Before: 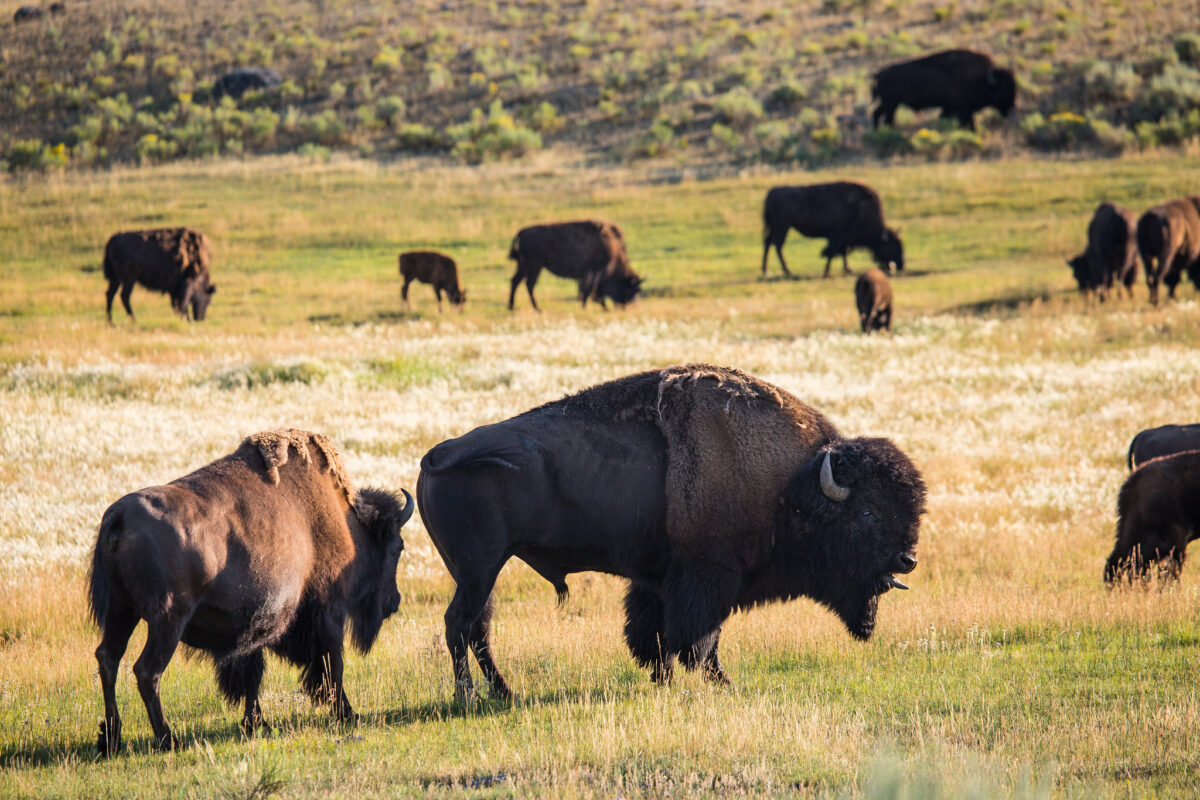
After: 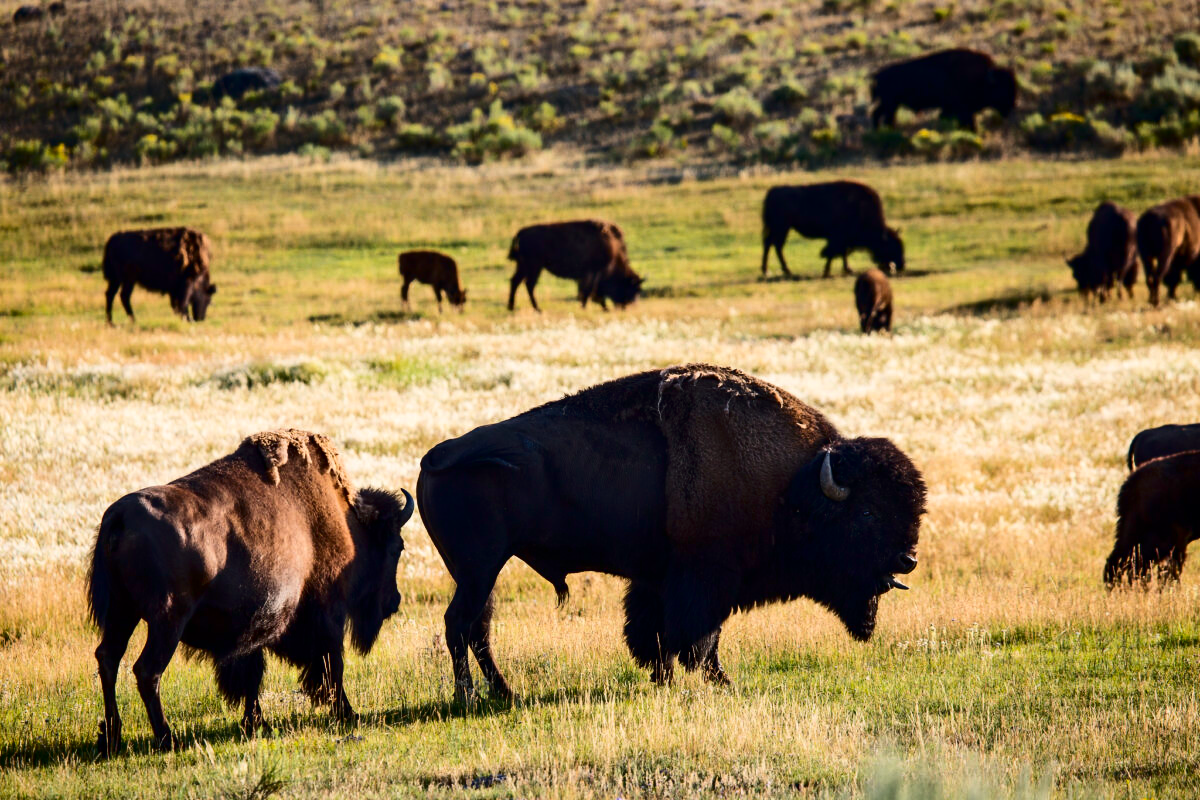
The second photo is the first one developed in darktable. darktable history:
contrast brightness saturation: contrast 0.236, brightness -0.242, saturation 0.143
